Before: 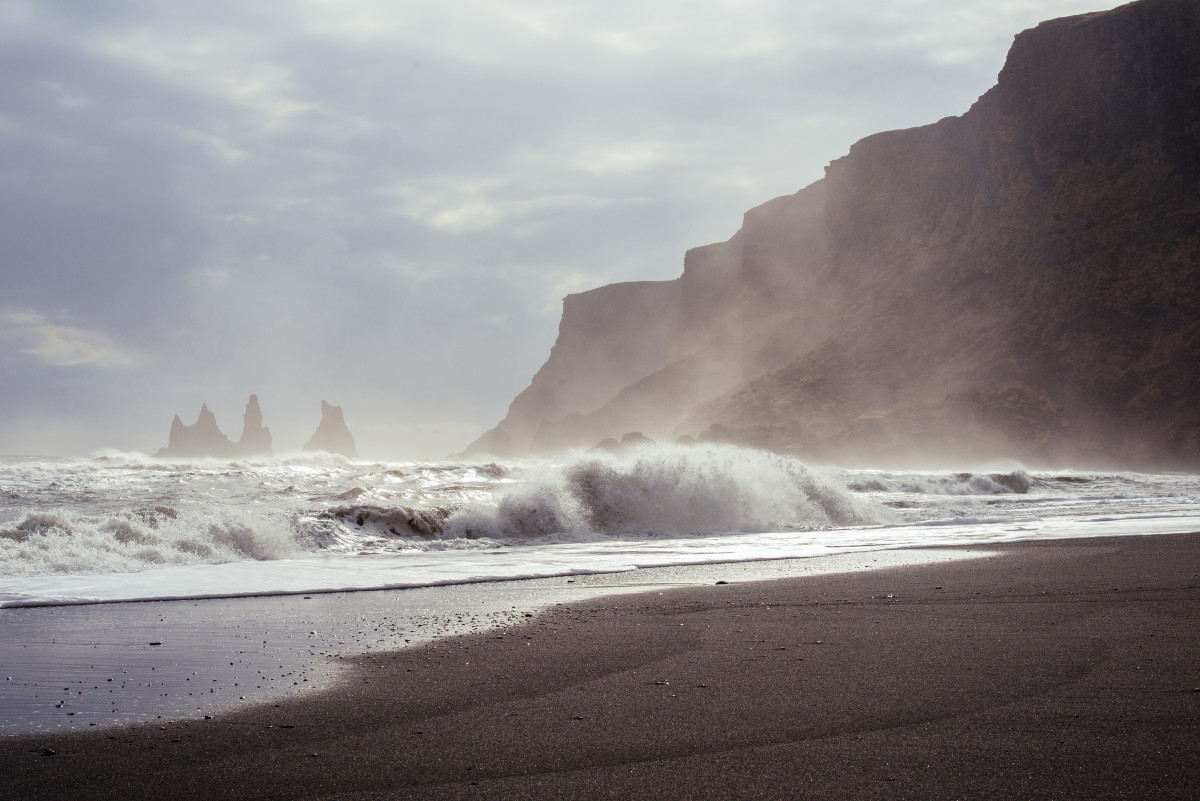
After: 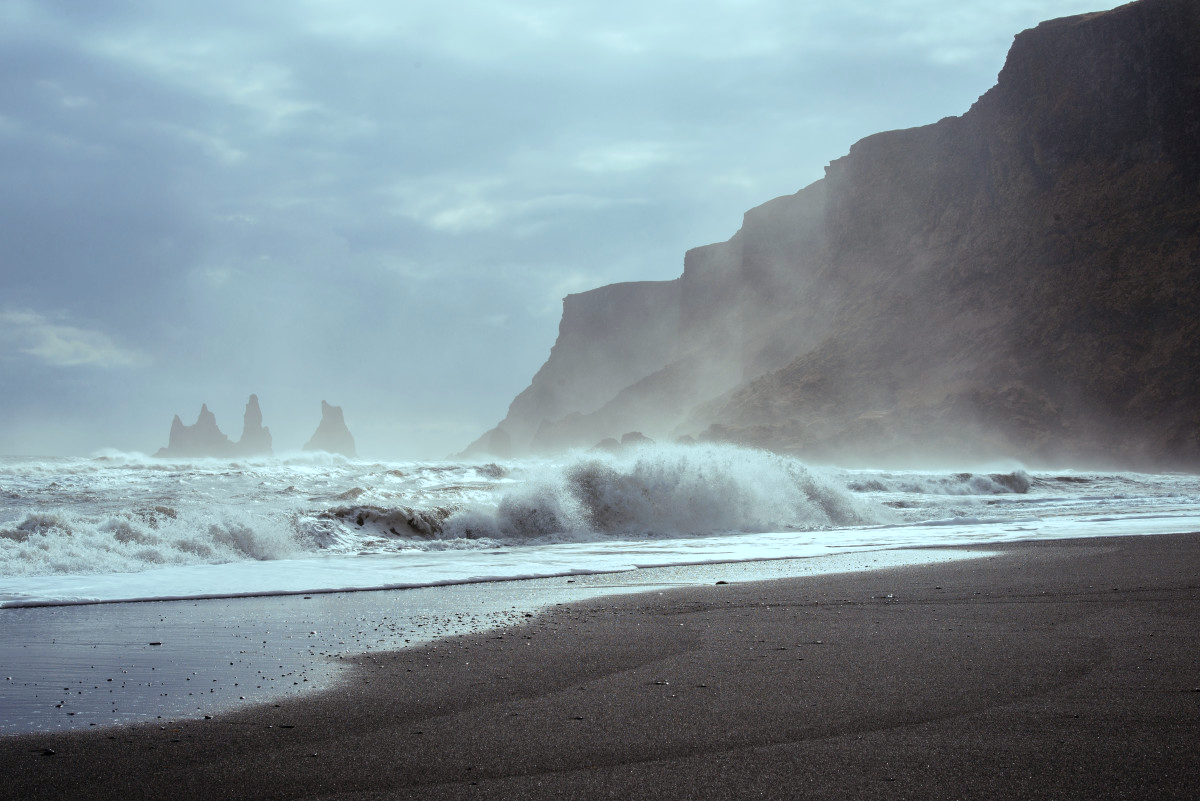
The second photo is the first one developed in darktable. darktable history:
color correction: highlights a* -10.29, highlights b* -10.25
